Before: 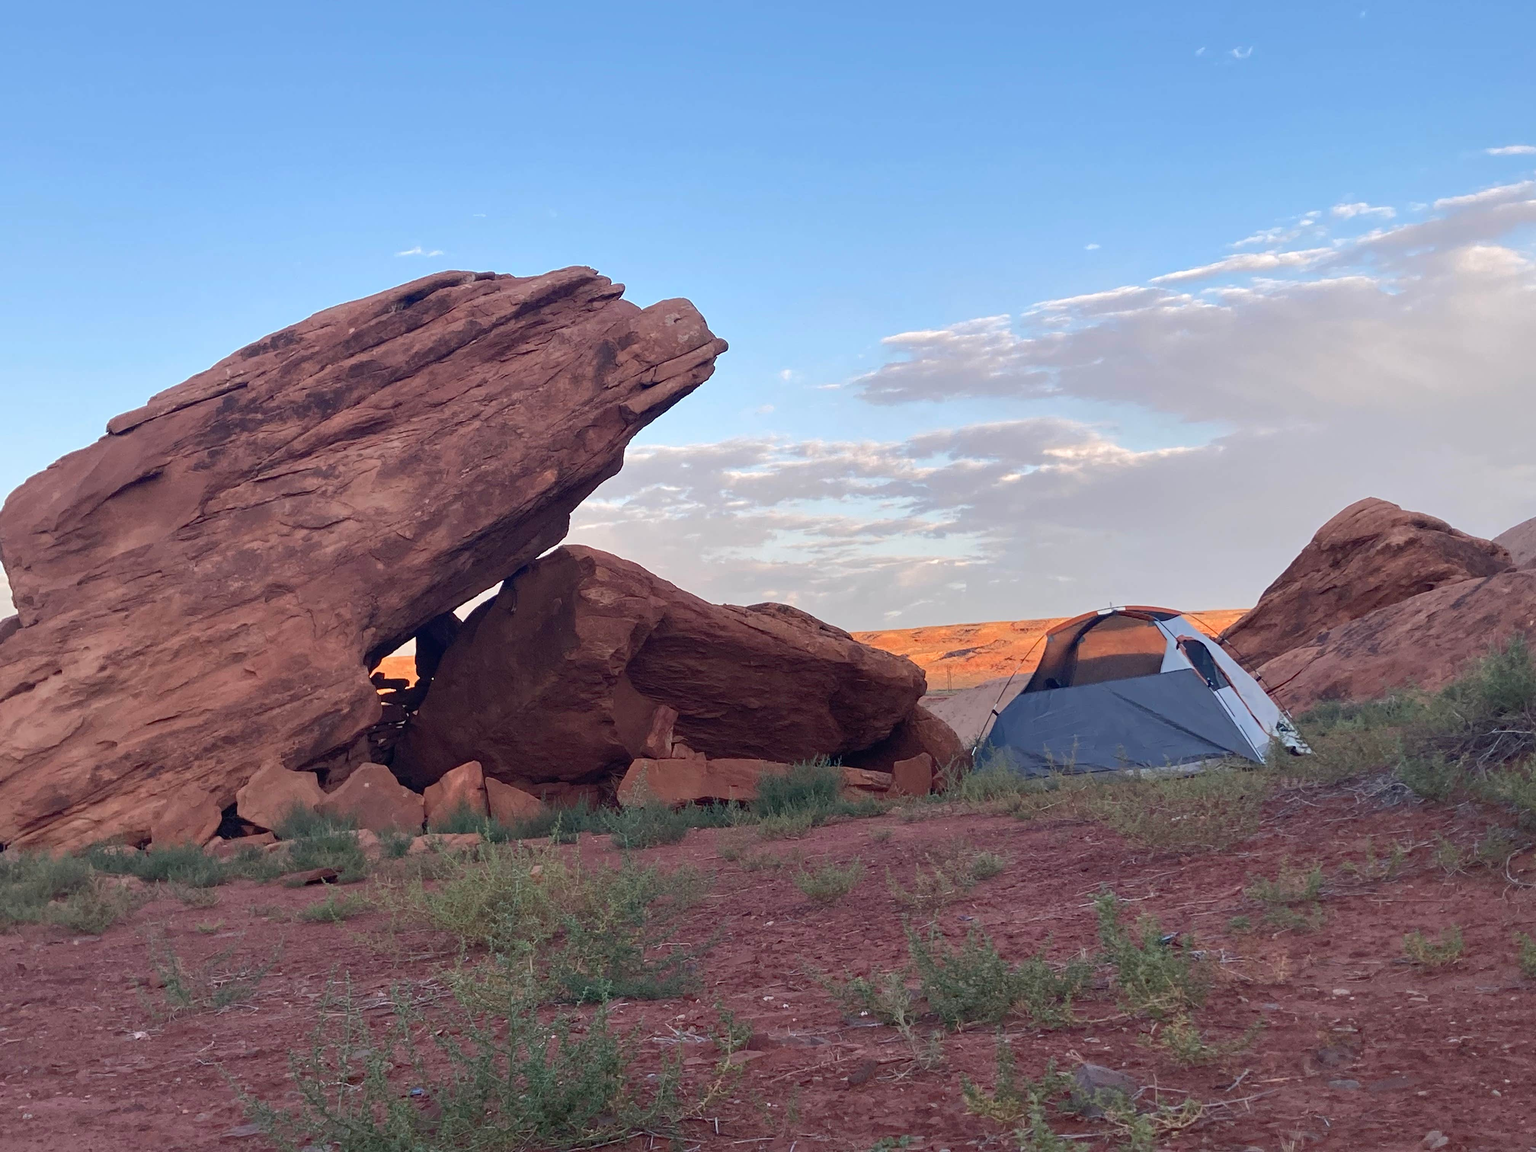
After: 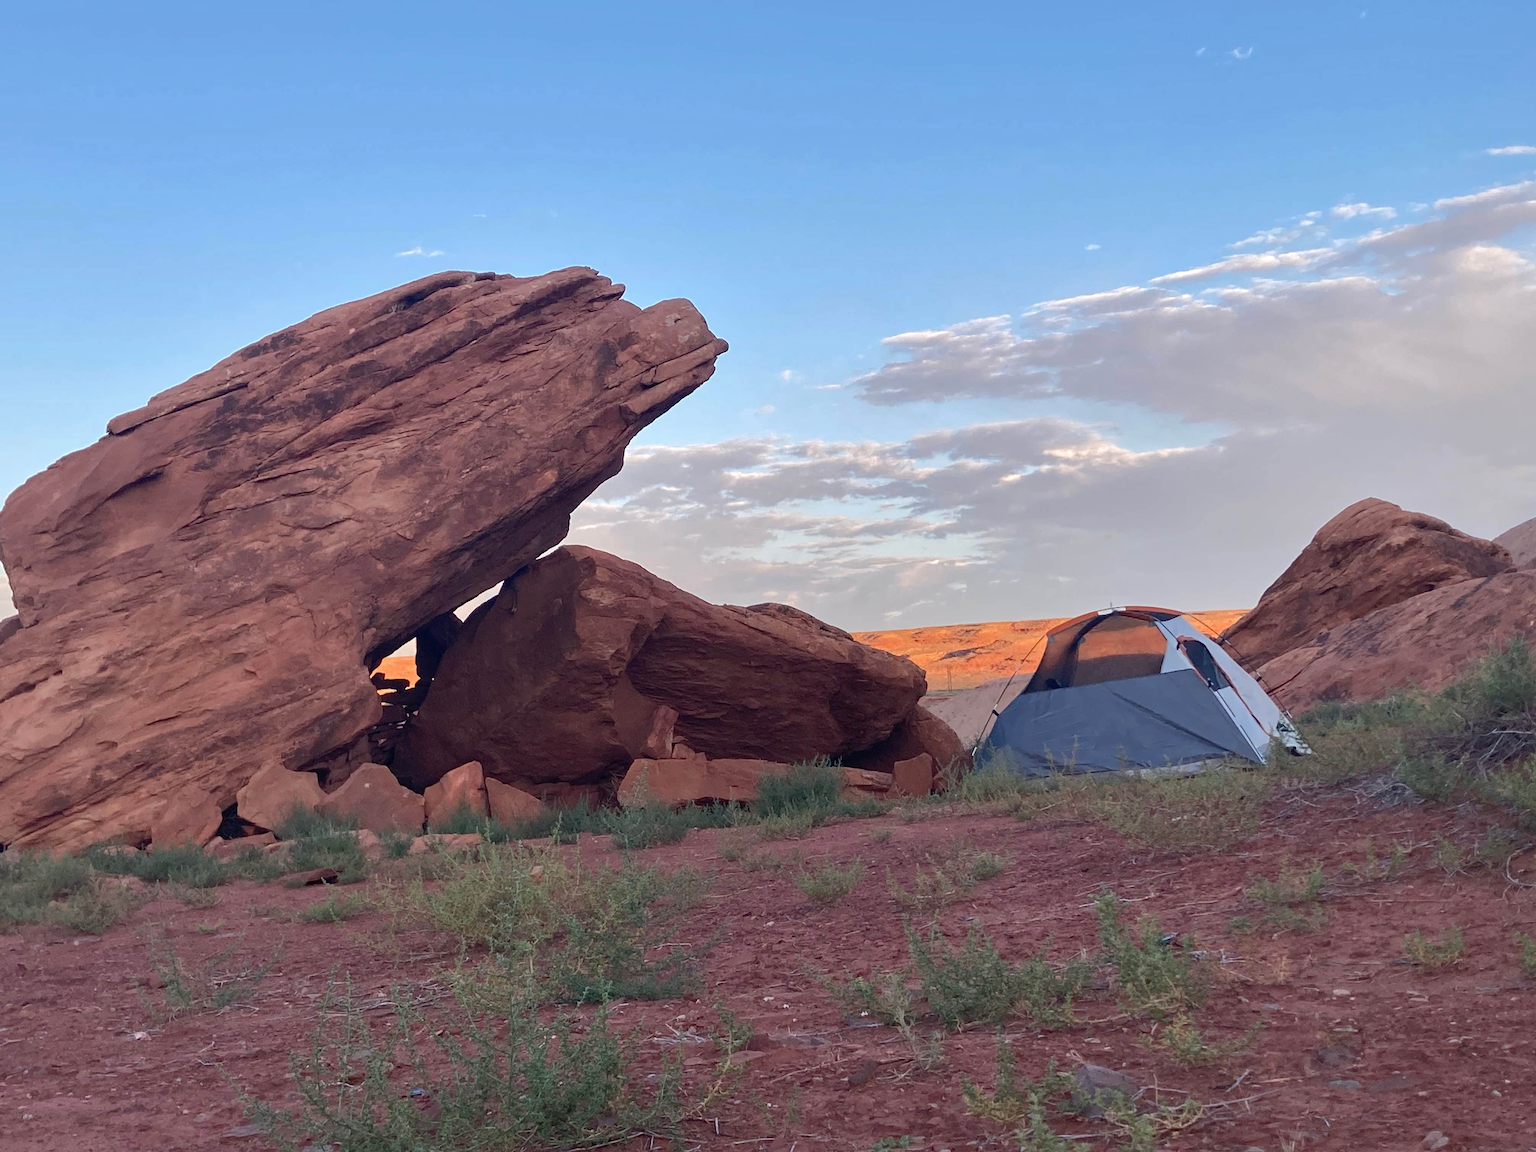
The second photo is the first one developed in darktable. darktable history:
shadows and highlights: shadows 10.18, white point adjustment 1.1, highlights -38.34
exposure: compensate exposure bias true, compensate highlight preservation false
